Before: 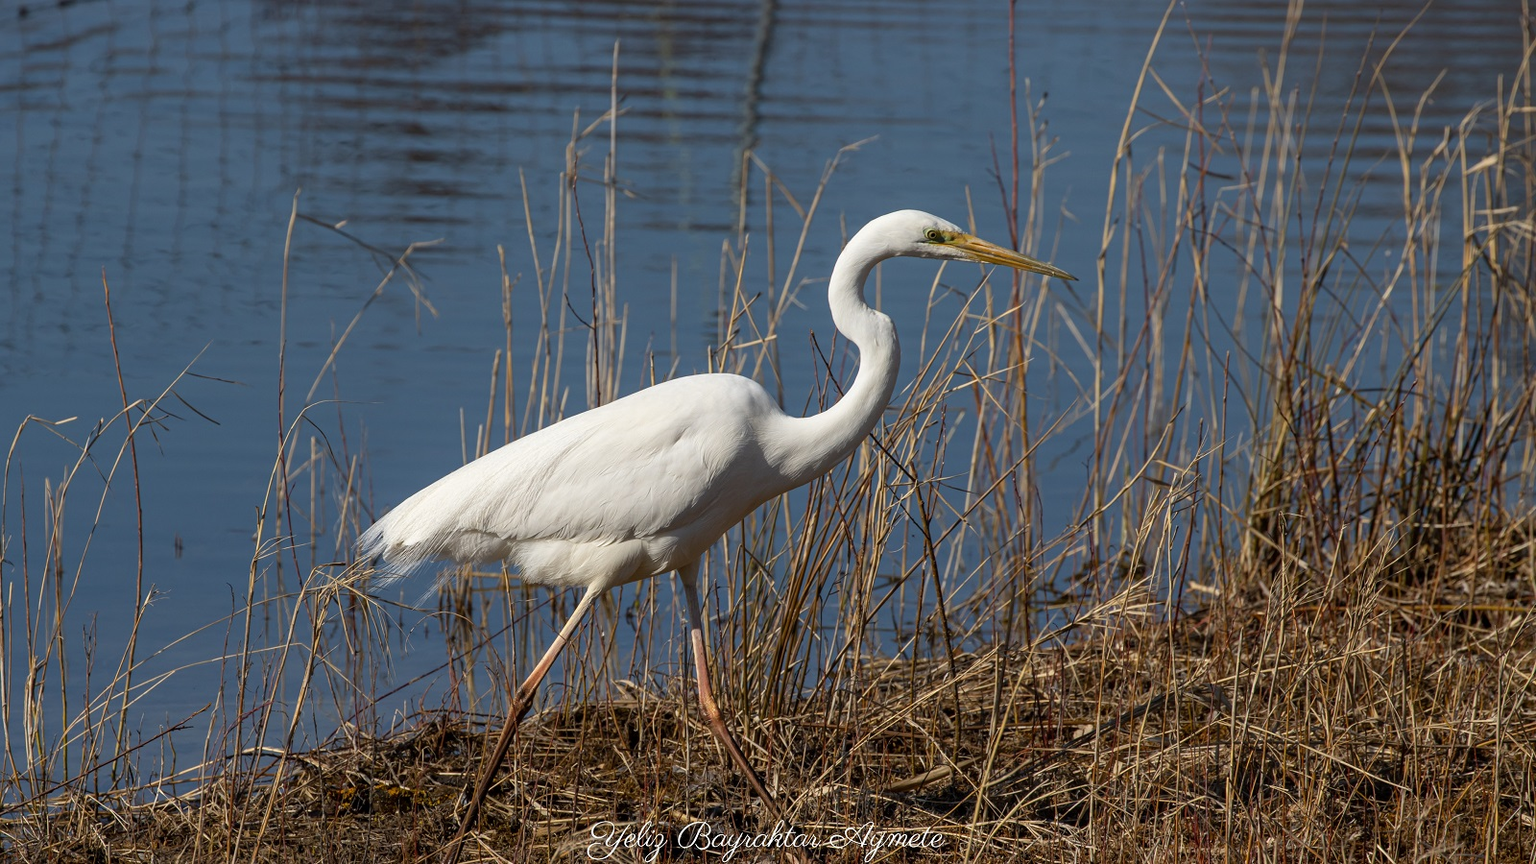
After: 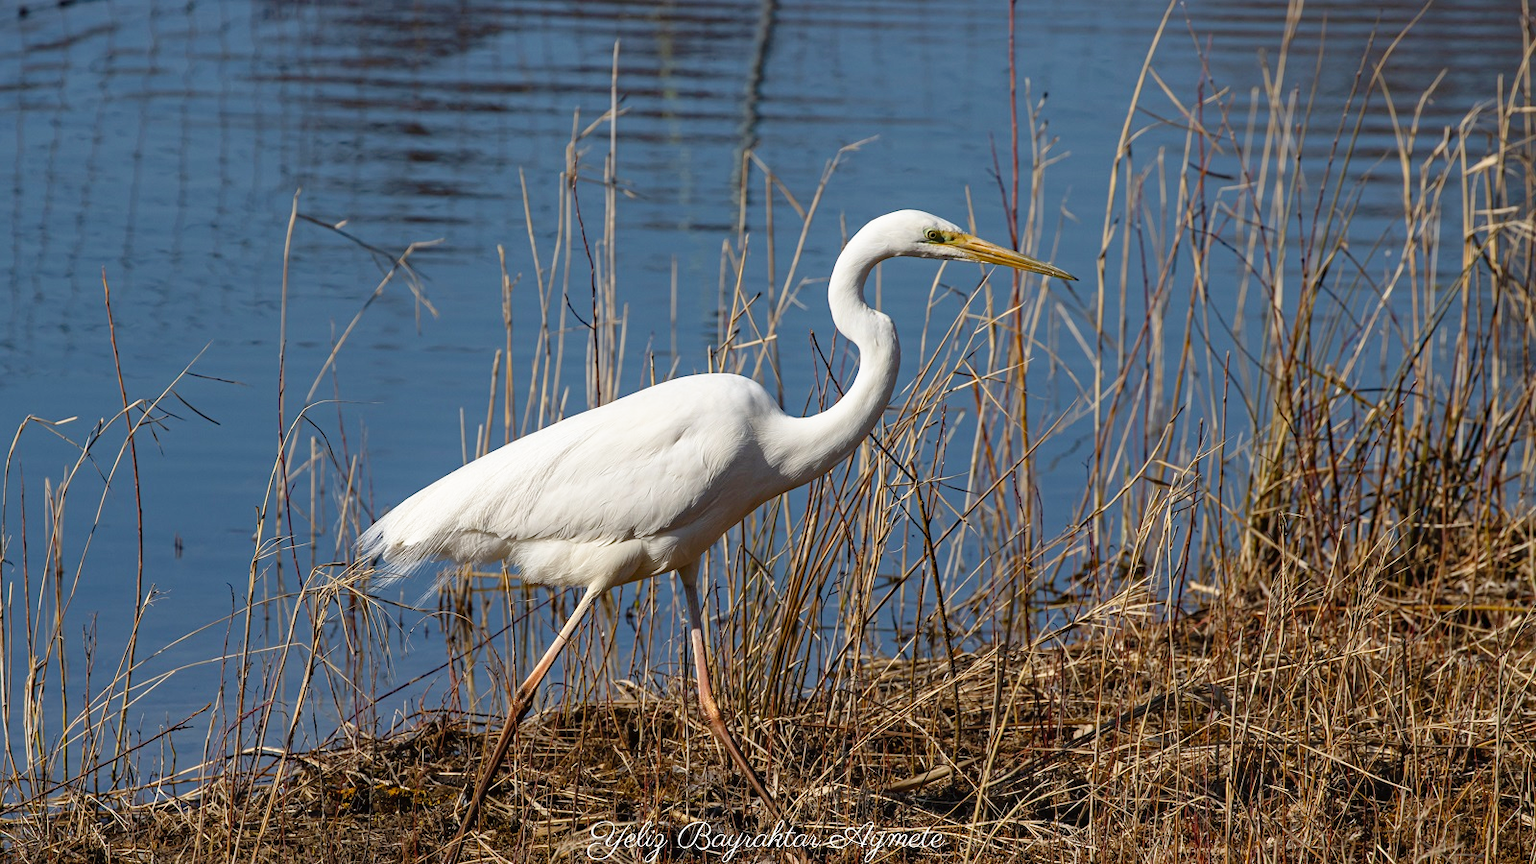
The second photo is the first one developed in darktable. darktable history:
haze removal: compatibility mode true, adaptive false
tone curve: curves: ch0 [(0, 0) (0.003, 0.023) (0.011, 0.025) (0.025, 0.029) (0.044, 0.047) (0.069, 0.079) (0.1, 0.113) (0.136, 0.152) (0.177, 0.199) (0.224, 0.26) (0.277, 0.333) (0.335, 0.404) (0.399, 0.48) (0.468, 0.559) (0.543, 0.635) (0.623, 0.713) (0.709, 0.797) (0.801, 0.879) (0.898, 0.953) (1, 1)], preserve colors none
